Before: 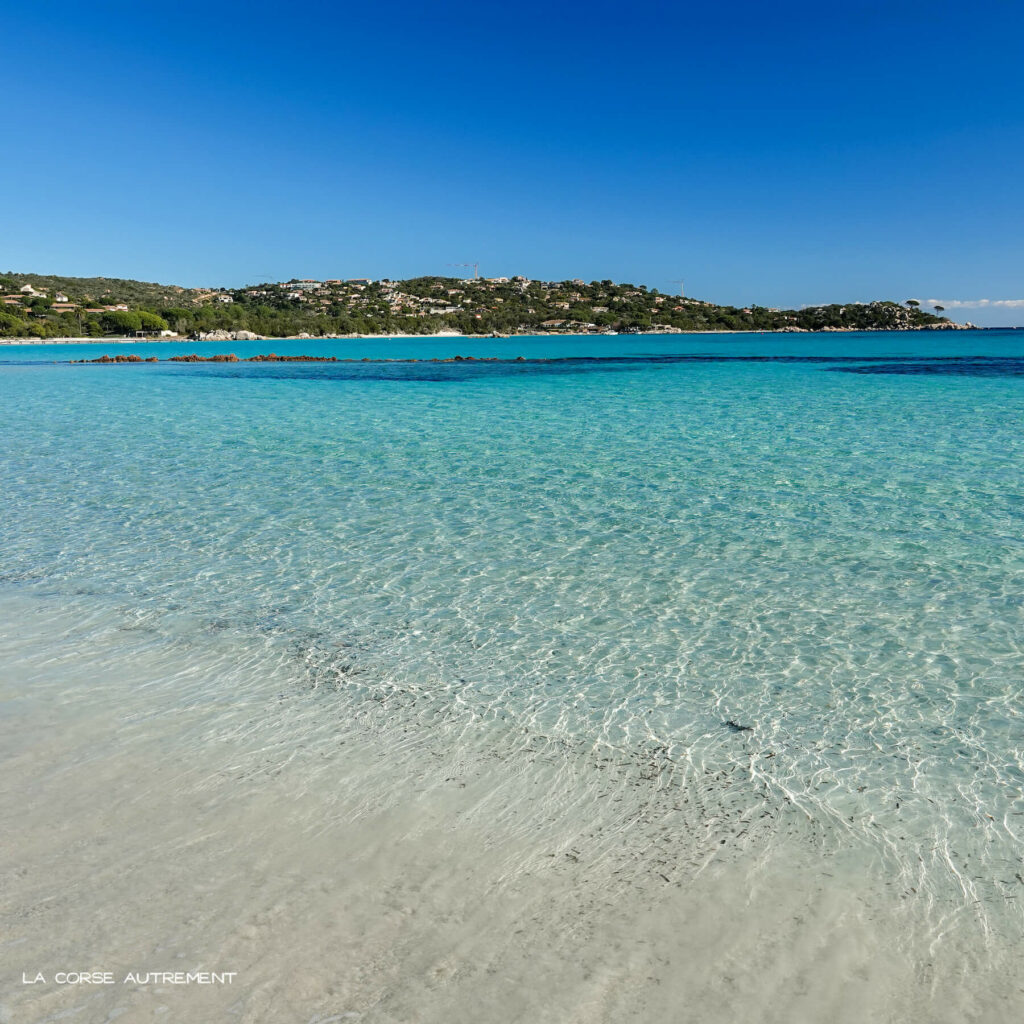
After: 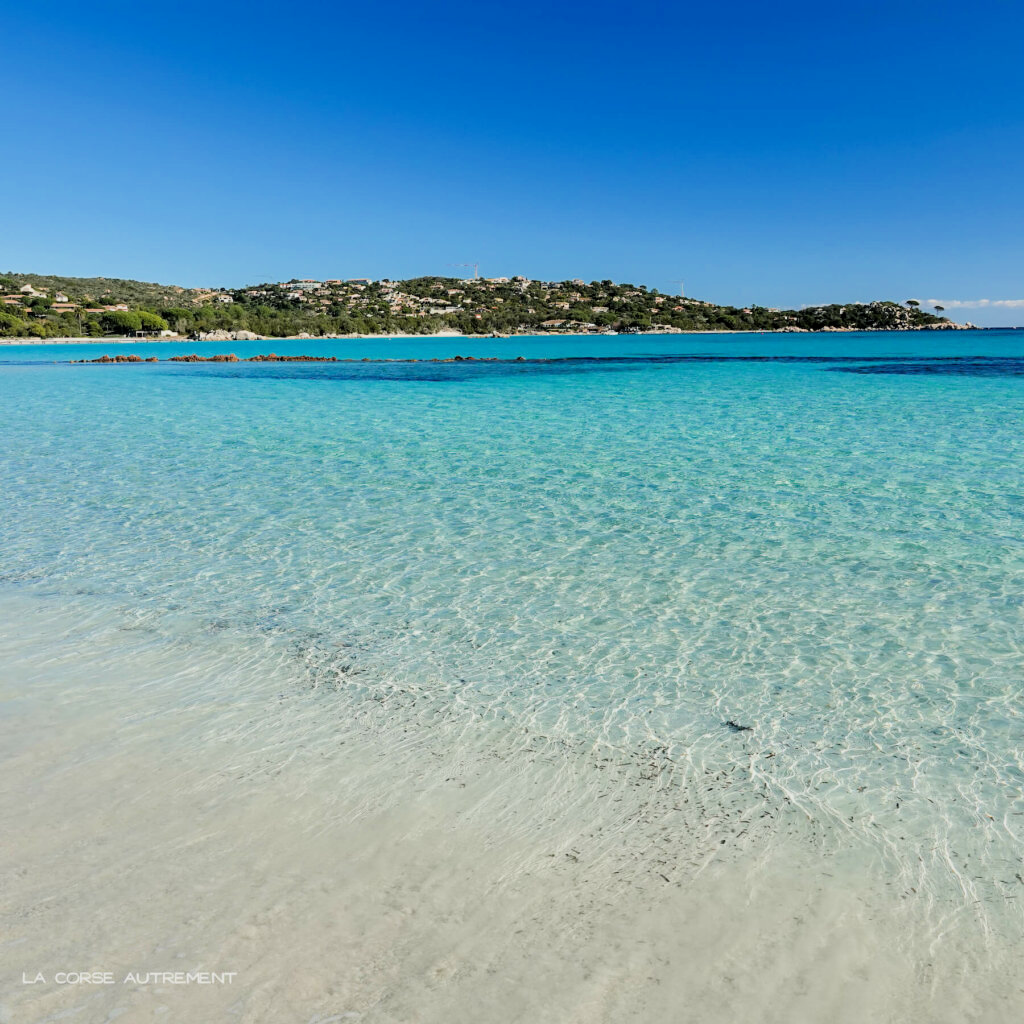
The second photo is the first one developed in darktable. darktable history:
exposure: black level correction 0, exposure 0.5 EV, compensate exposure bias true, compensate highlight preservation false
local contrast: mode bilateral grid, contrast 100, coarseness 100, detail 108%, midtone range 0.2
filmic rgb: black relative exposure -7.65 EV, white relative exposure 4.56 EV, hardness 3.61, color science v6 (2022)
